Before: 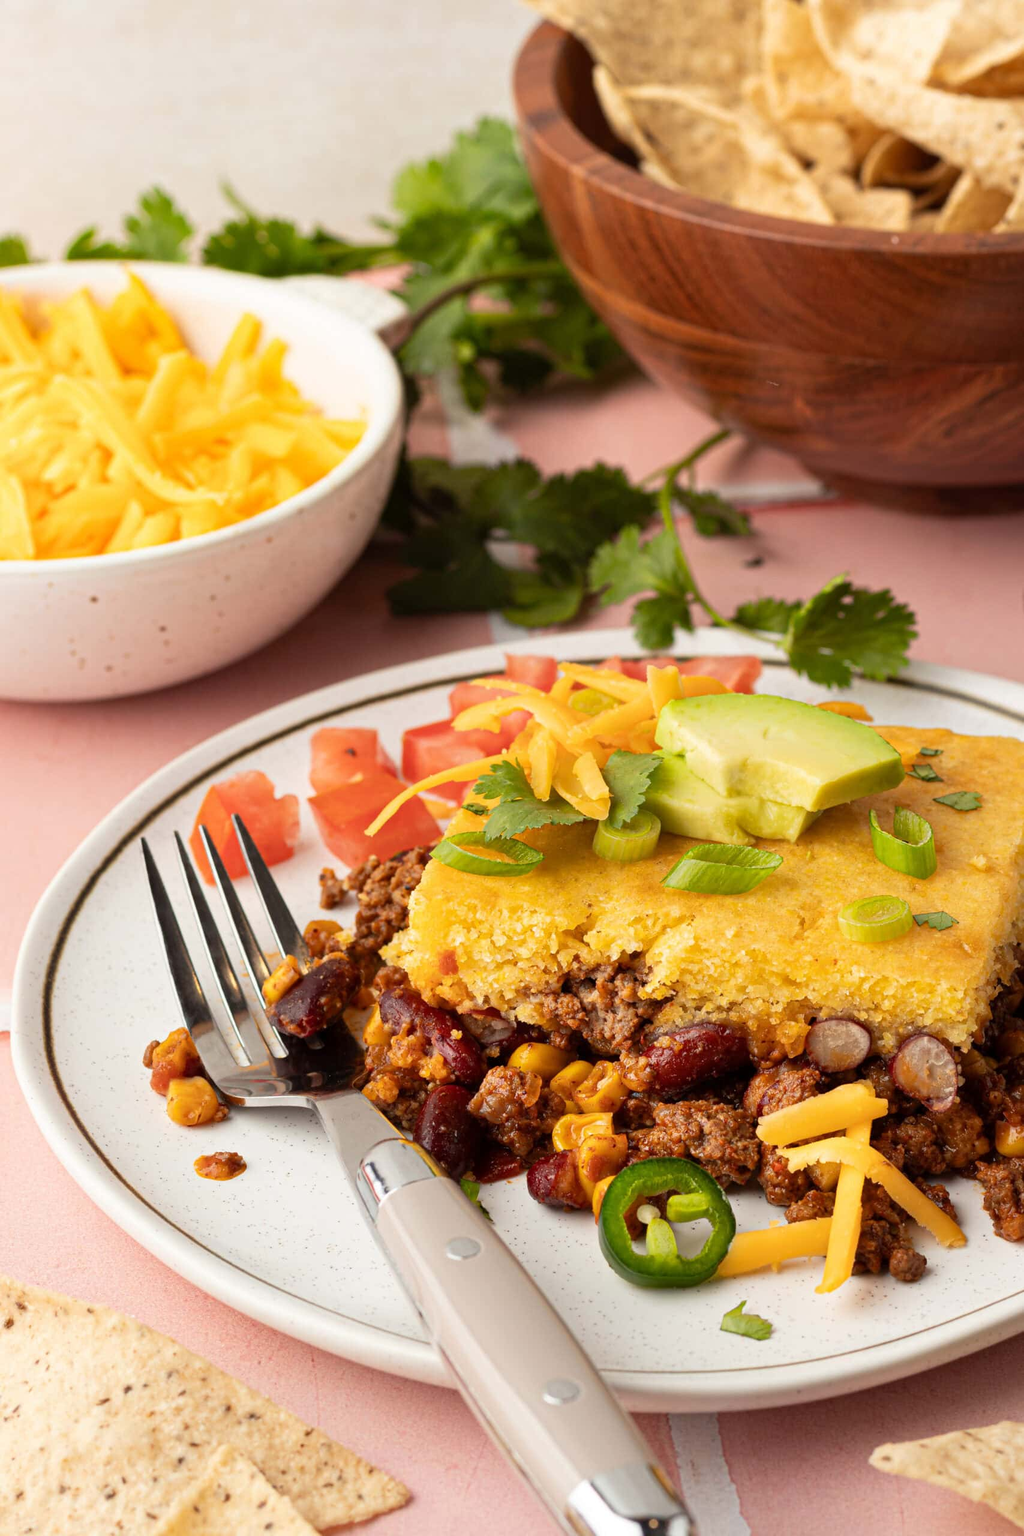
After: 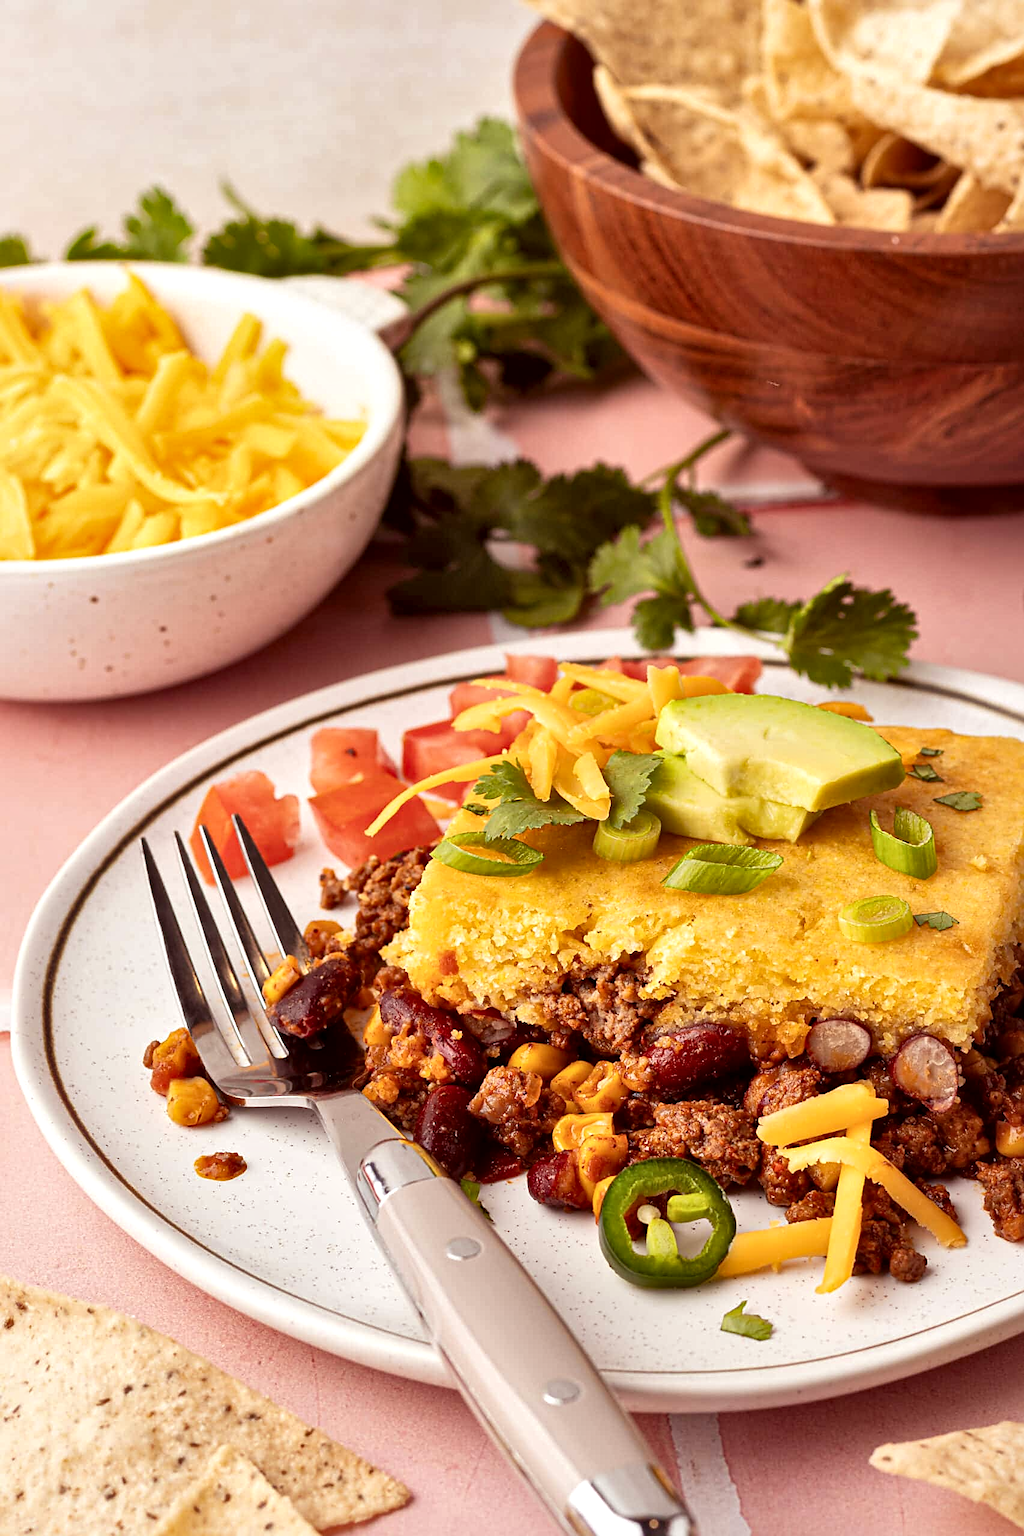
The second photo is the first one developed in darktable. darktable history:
rgb levels: mode RGB, independent channels, levels [[0, 0.474, 1], [0, 0.5, 1], [0, 0.5, 1]]
tone equalizer: on, module defaults
local contrast: mode bilateral grid, contrast 25, coarseness 60, detail 151%, midtone range 0.2
shadows and highlights: shadows 20.55, highlights -20.99, soften with gaussian
sharpen: on, module defaults
